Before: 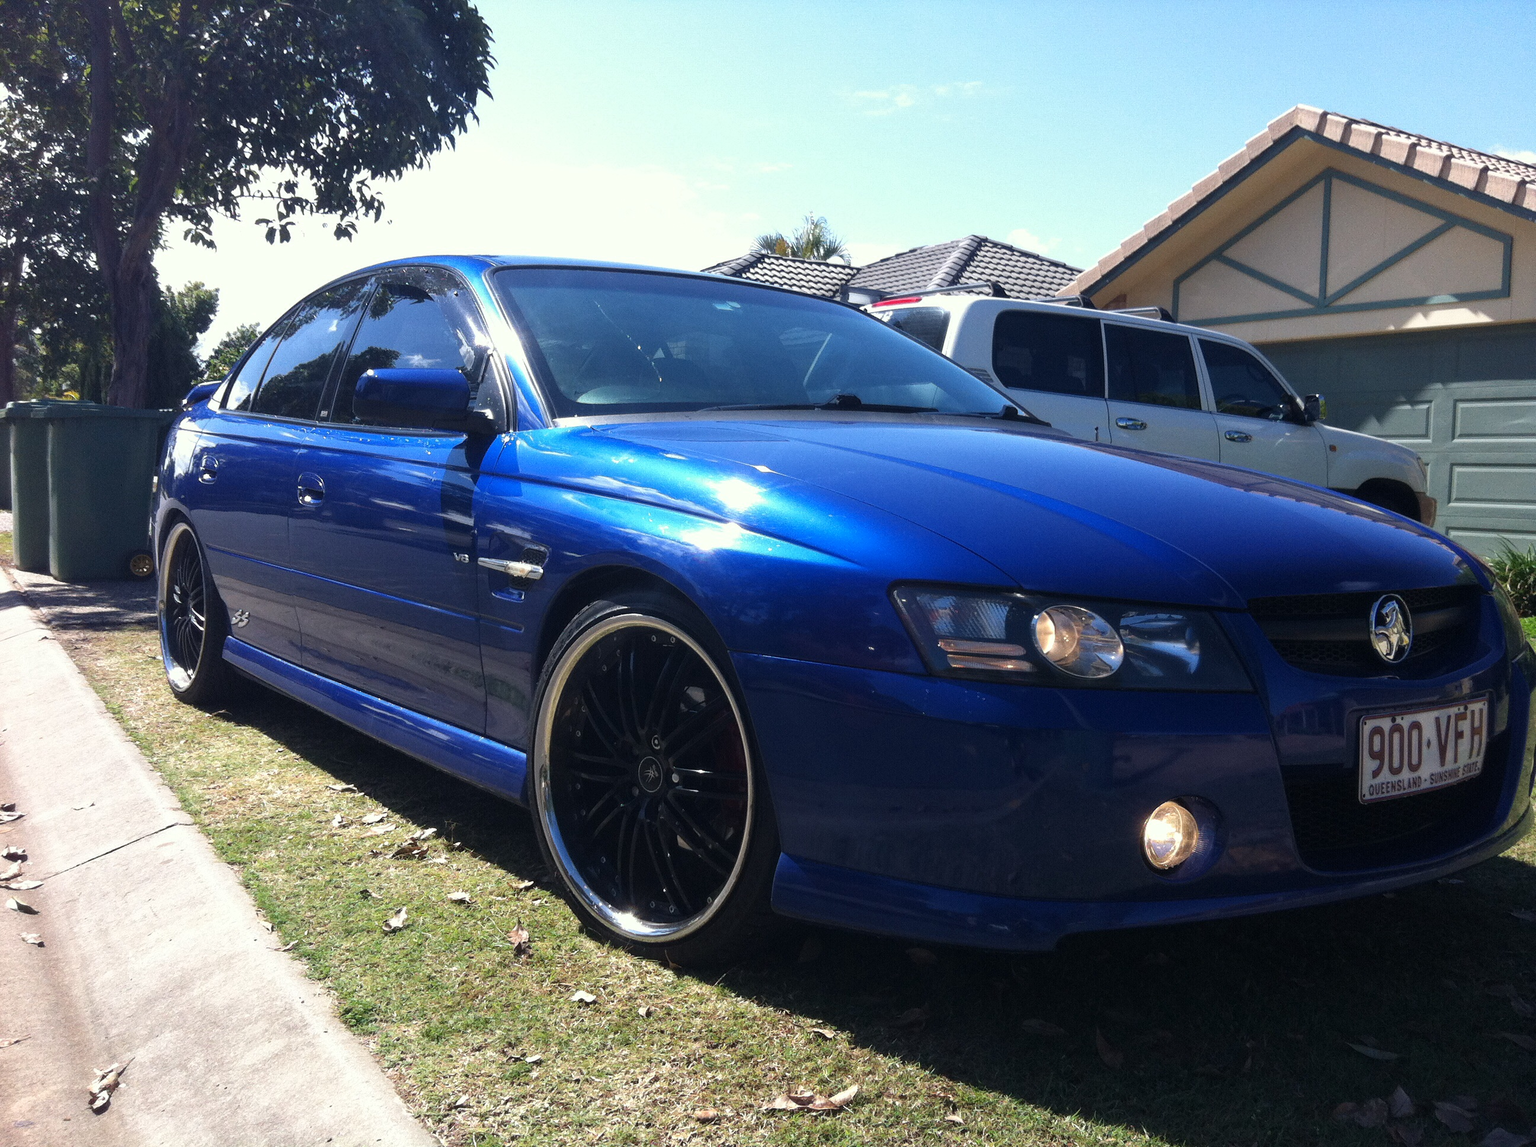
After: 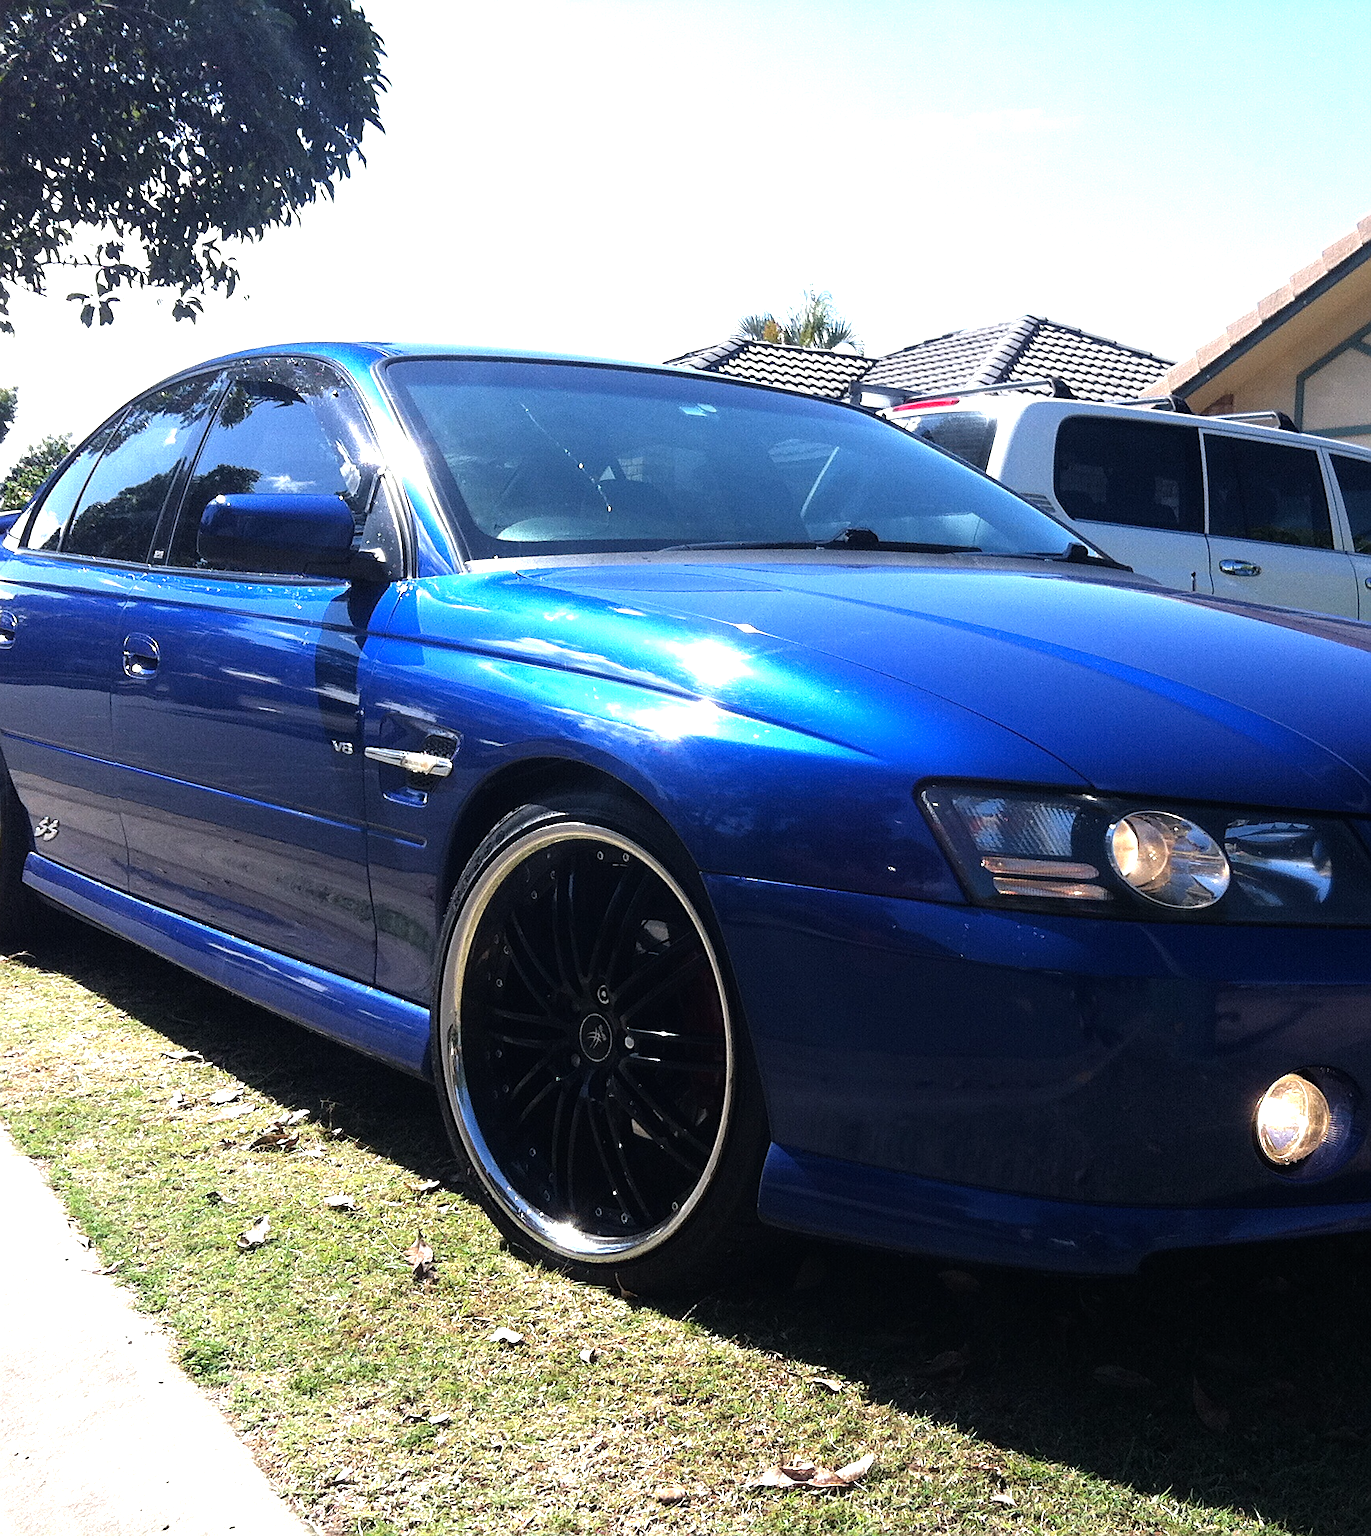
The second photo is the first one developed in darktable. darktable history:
tone equalizer: -8 EV -0.789 EV, -7 EV -0.688 EV, -6 EV -0.581 EV, -5 EV -0.402 EV, -3 EV 0.366 EV, -2 EV 0.6 EV, -1 EV 0.697 EV, +0 EV 0.753 EV
sharpen: on, module defaults
crop and rotate: left 13.424%, right 19.887%
